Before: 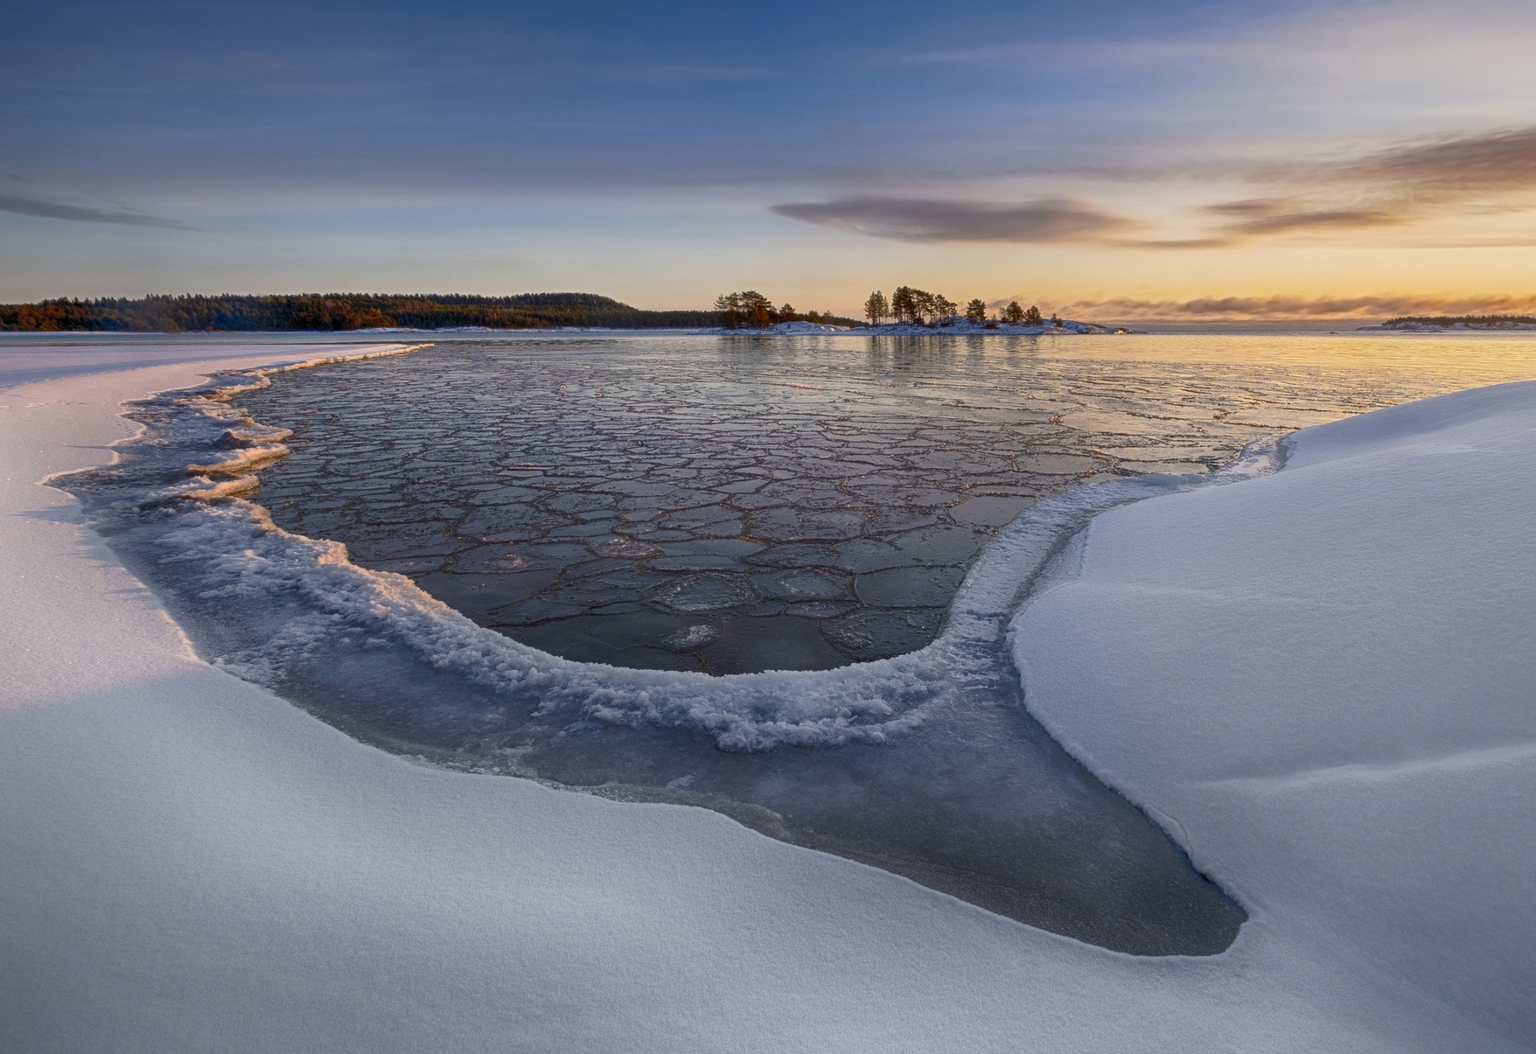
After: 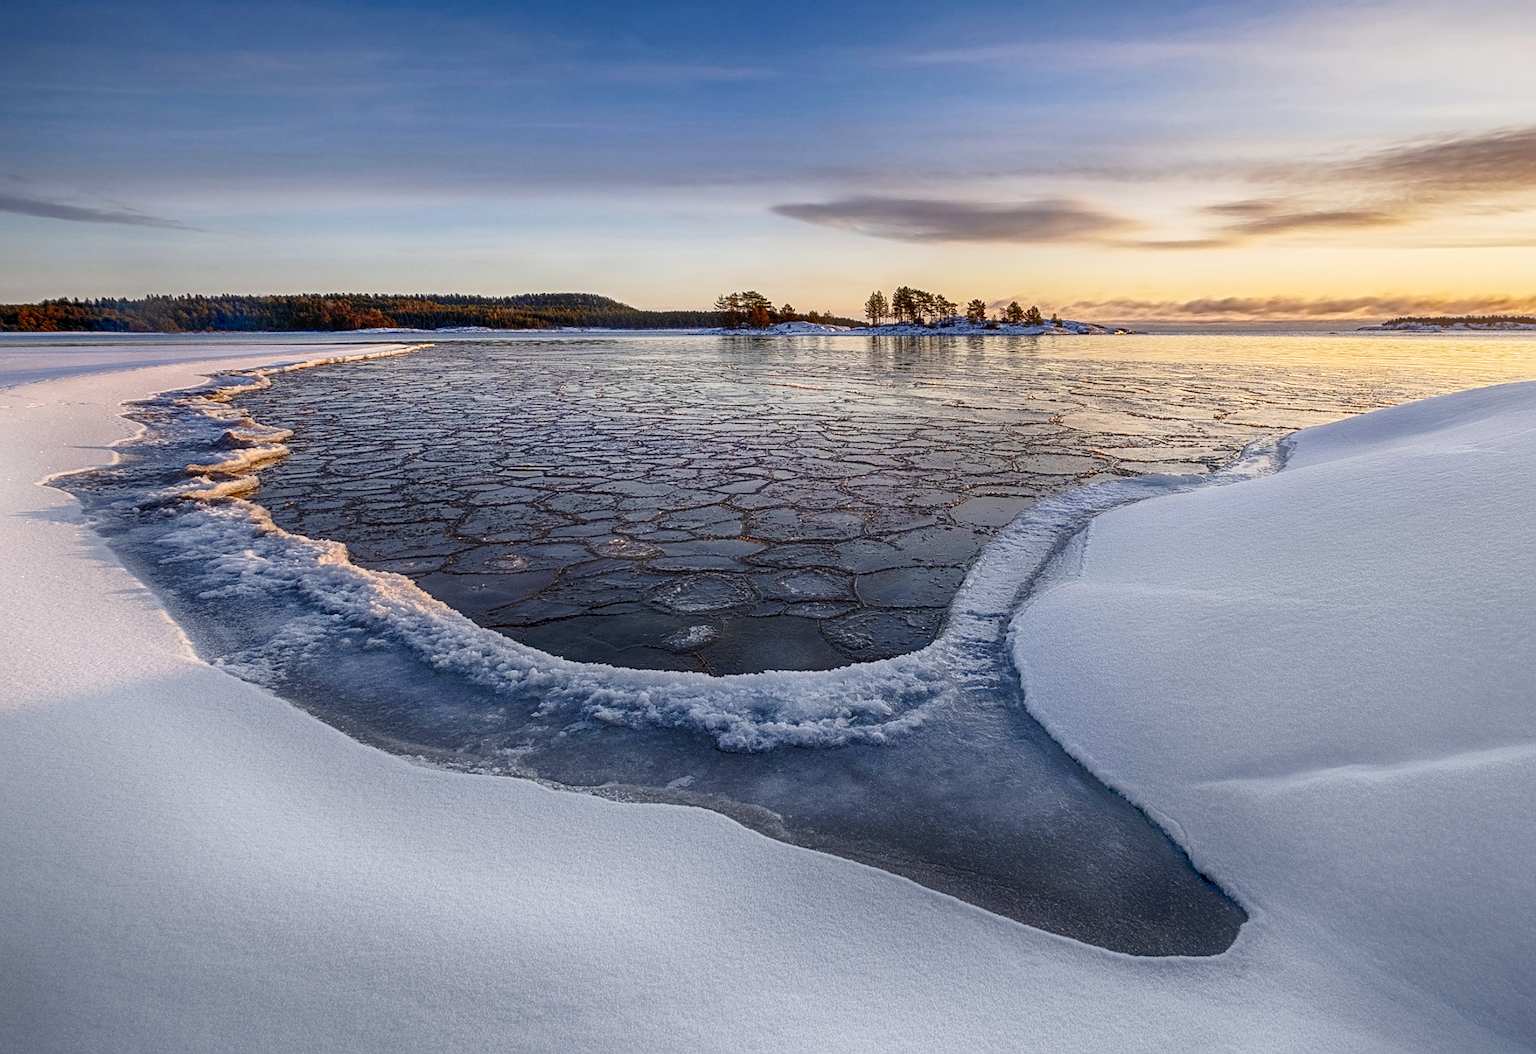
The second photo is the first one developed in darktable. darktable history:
tone curve: curves: ch0 [(0, 0) (0.004, 0.001) (0.133, 0.112) (0.325, 0.362) (0.832, 0.893) (1, 1)], preserve colors none
sharpen: on, module defaults
local contrast: on, module defaults
